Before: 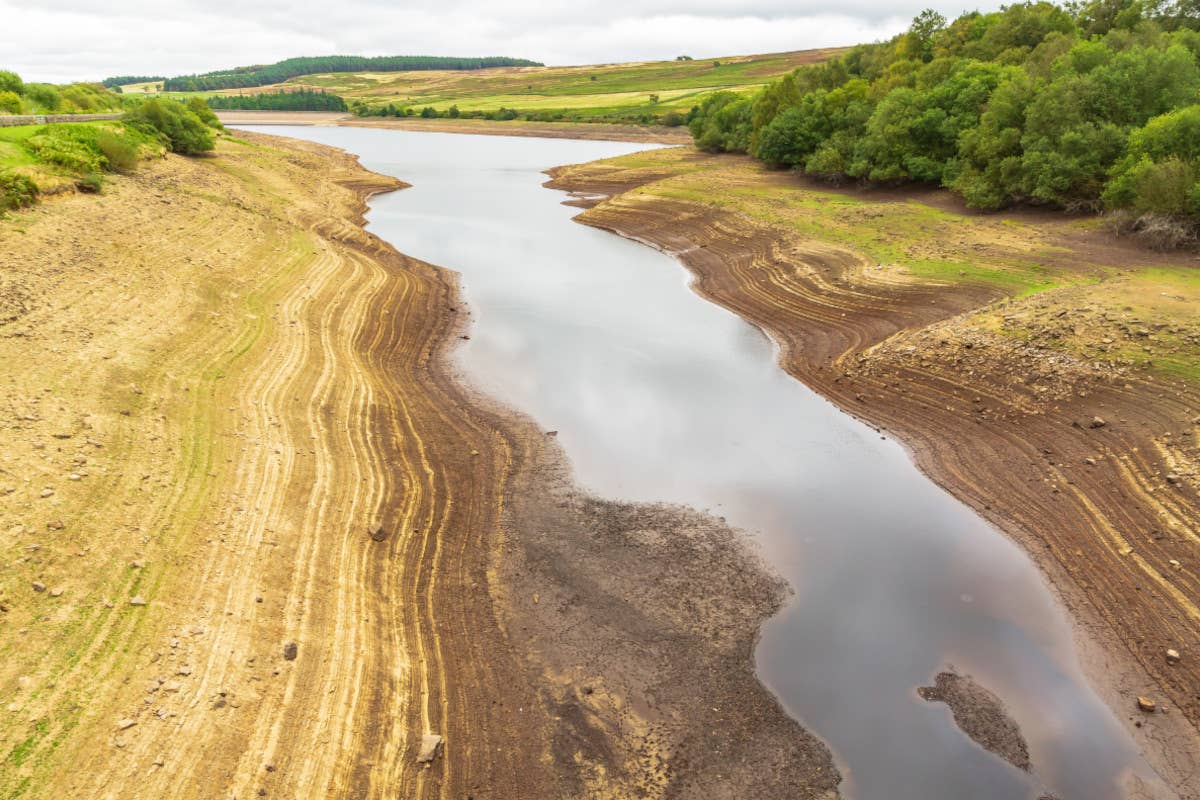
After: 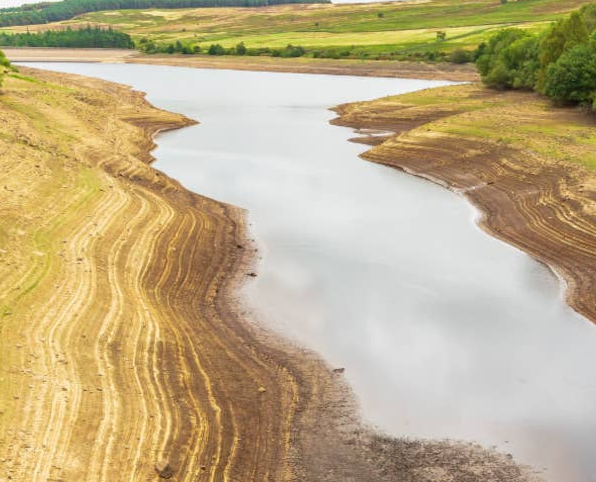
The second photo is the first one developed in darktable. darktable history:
crop: left 17.808%, top 7.904%, right 32.513%, bottom 31.727%
